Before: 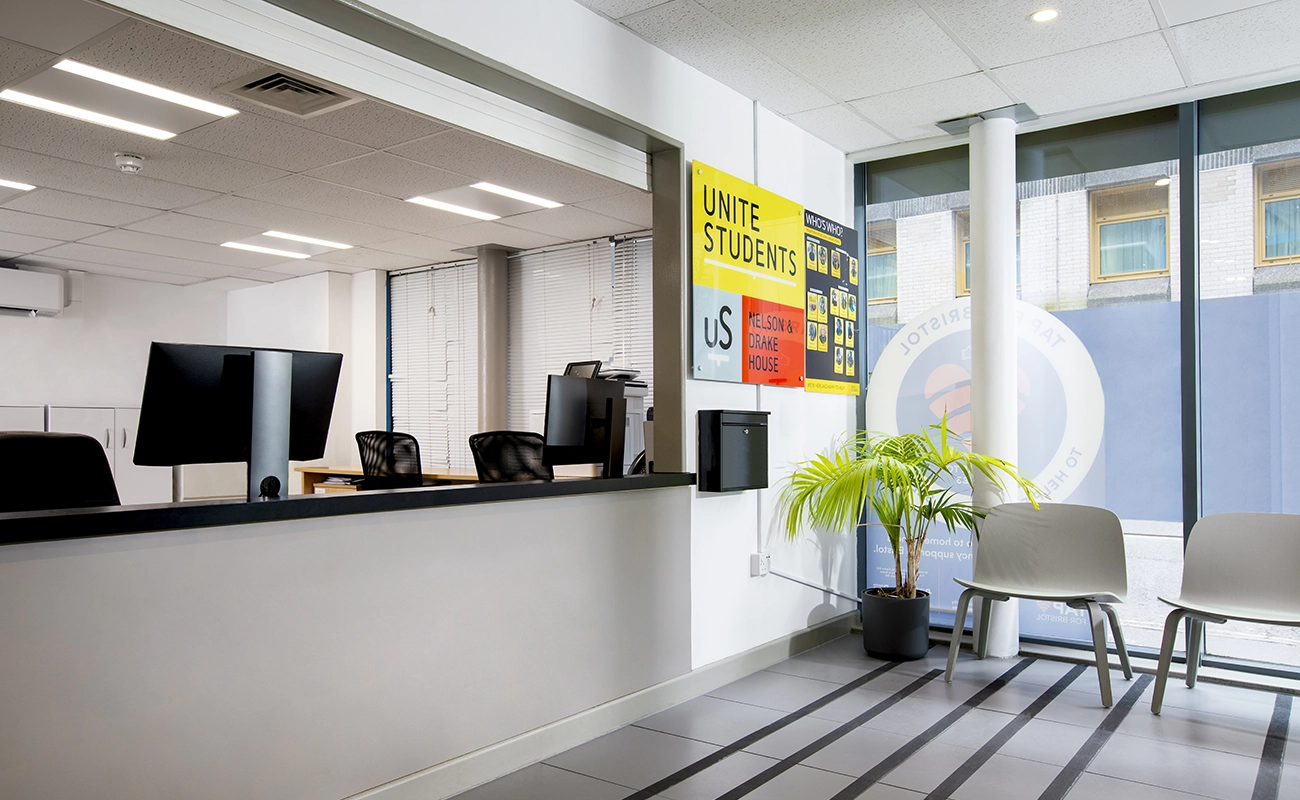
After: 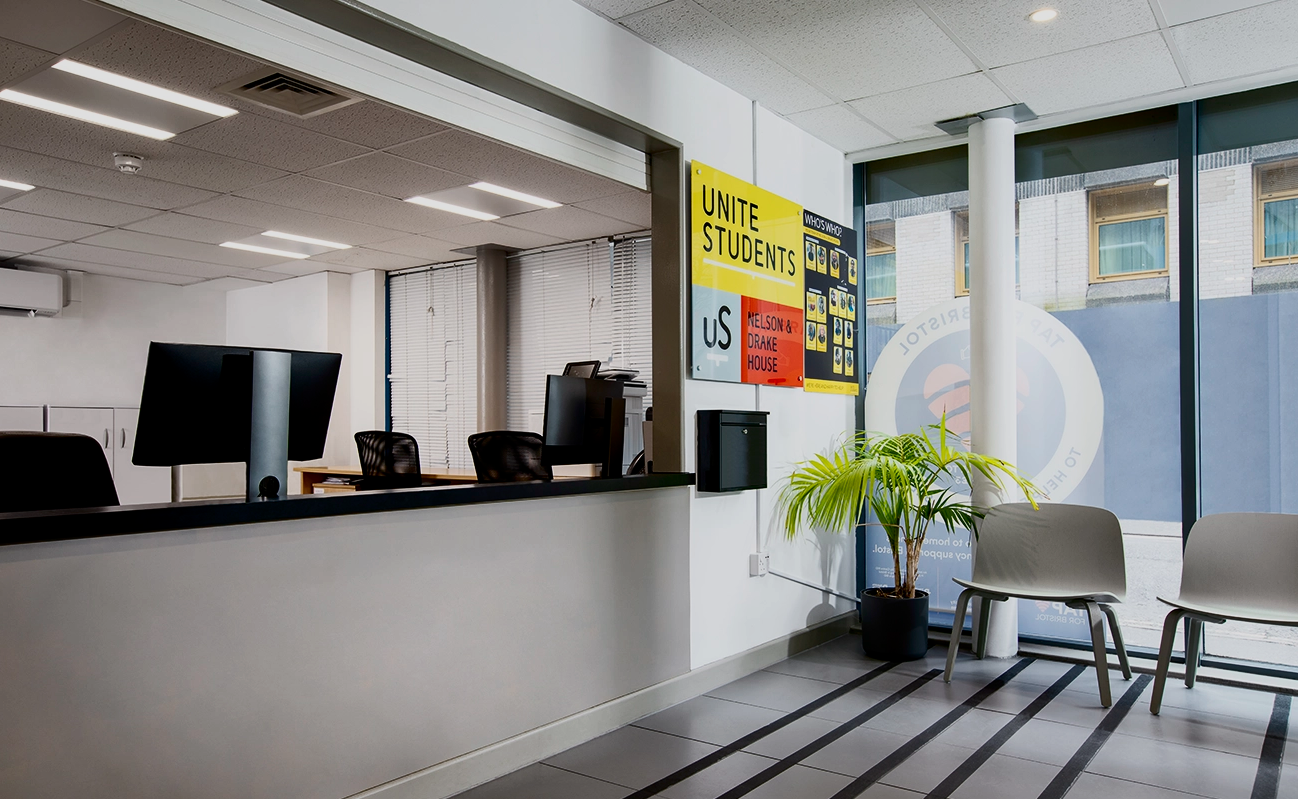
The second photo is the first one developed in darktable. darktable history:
crop and rotate: left 0.126%
exposure: black level correction 0, exposure 1.2 EV, compensate exposure bias true, compensate highlight preservation false
contrast brightness saturation: contrast 0.28
tone equalizer: -8 EV -2 EV, -7 EV -2 EV, -6 EV -2 EV, -5 EV -2 EV, -4 EV -2 EV, -3 EV -2 EV, -2 EV -2 EV, -1 EV -1.63 EV, +0 EV -2 EV
